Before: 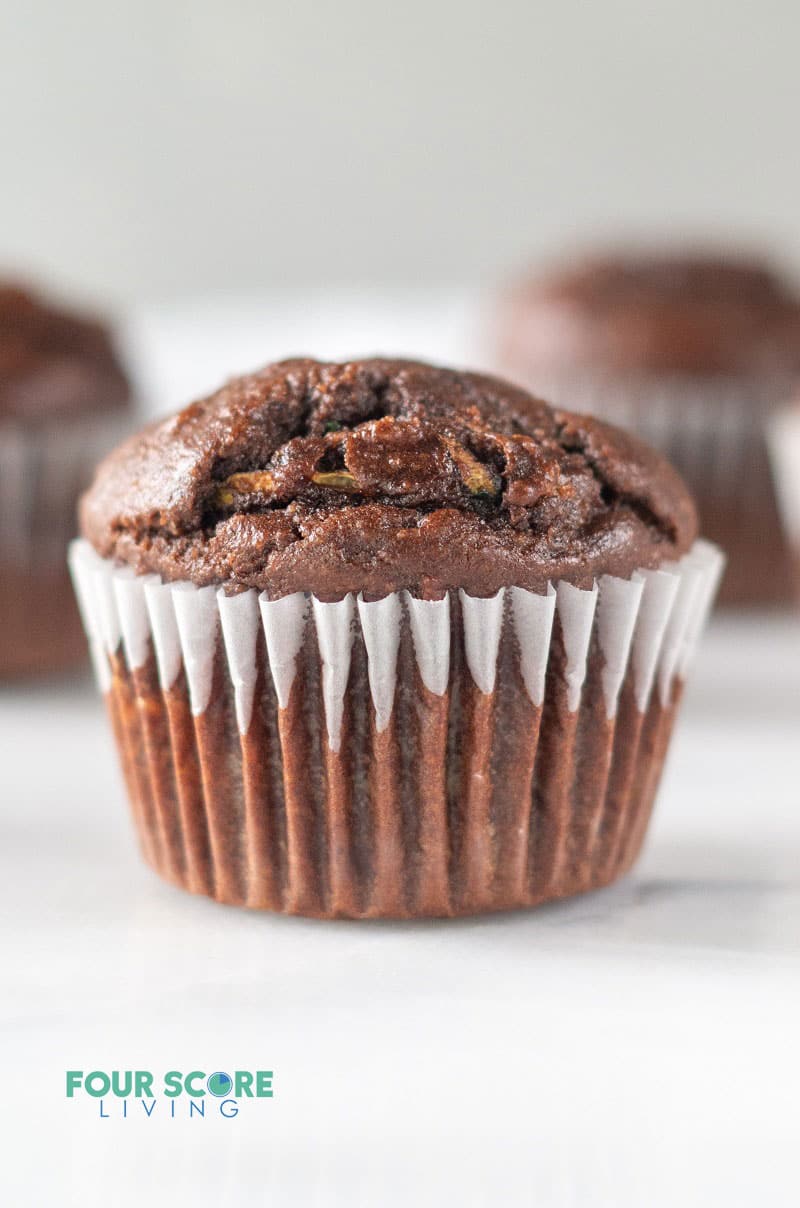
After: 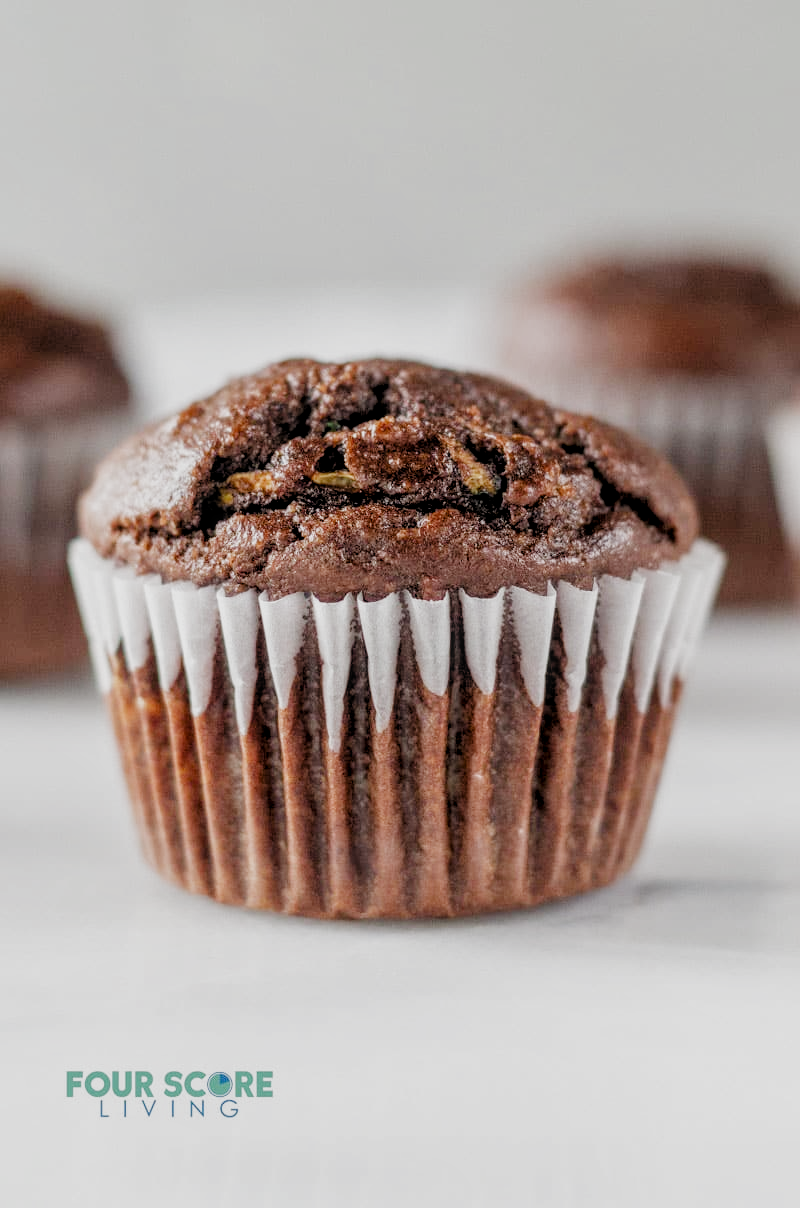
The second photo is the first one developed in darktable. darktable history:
local contrast: on, module defaults
filmic rgb: black relative exposure -3.92 EV, white relative exposure 3.17 EV, hardness 2.87, preserve chrominance no, color science v5 (2021), contrast in shadows safe, contrast in highlights safe
